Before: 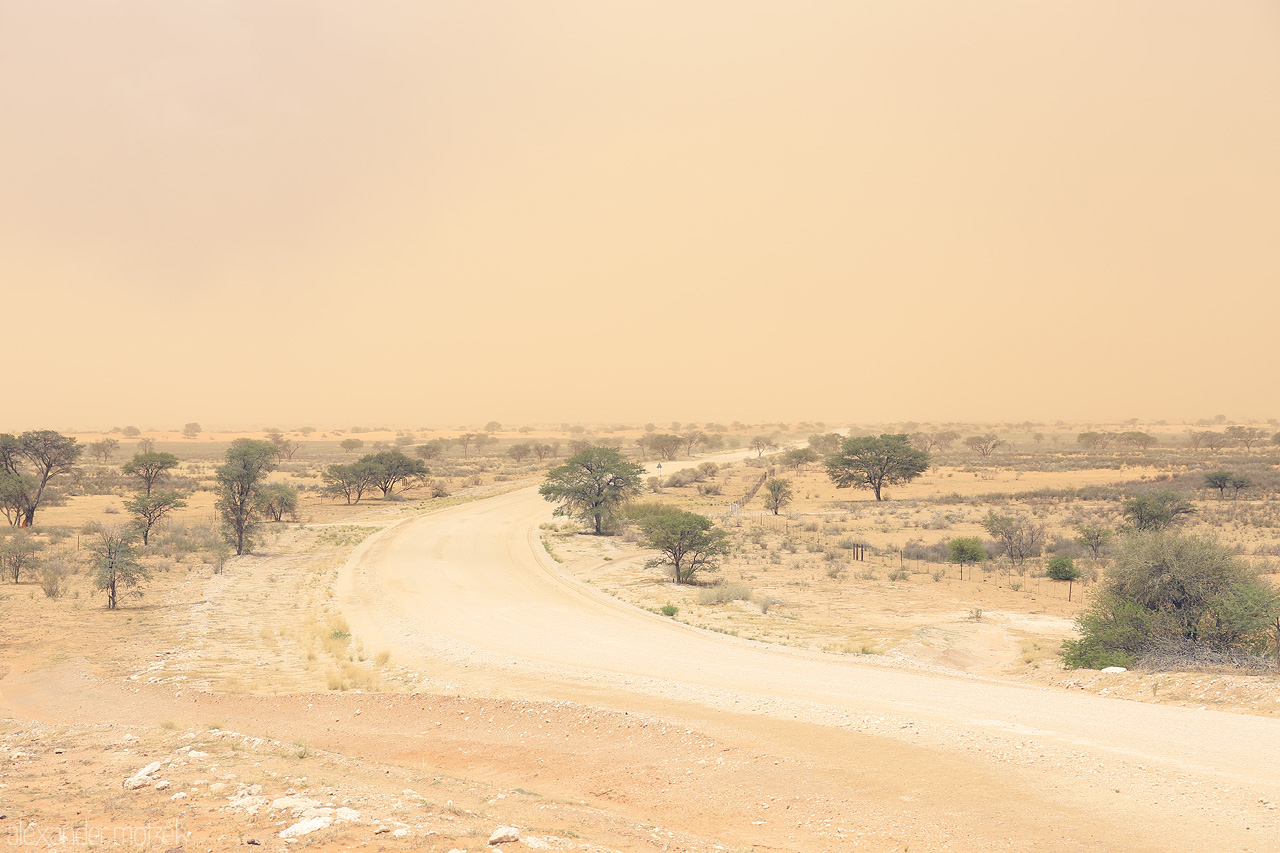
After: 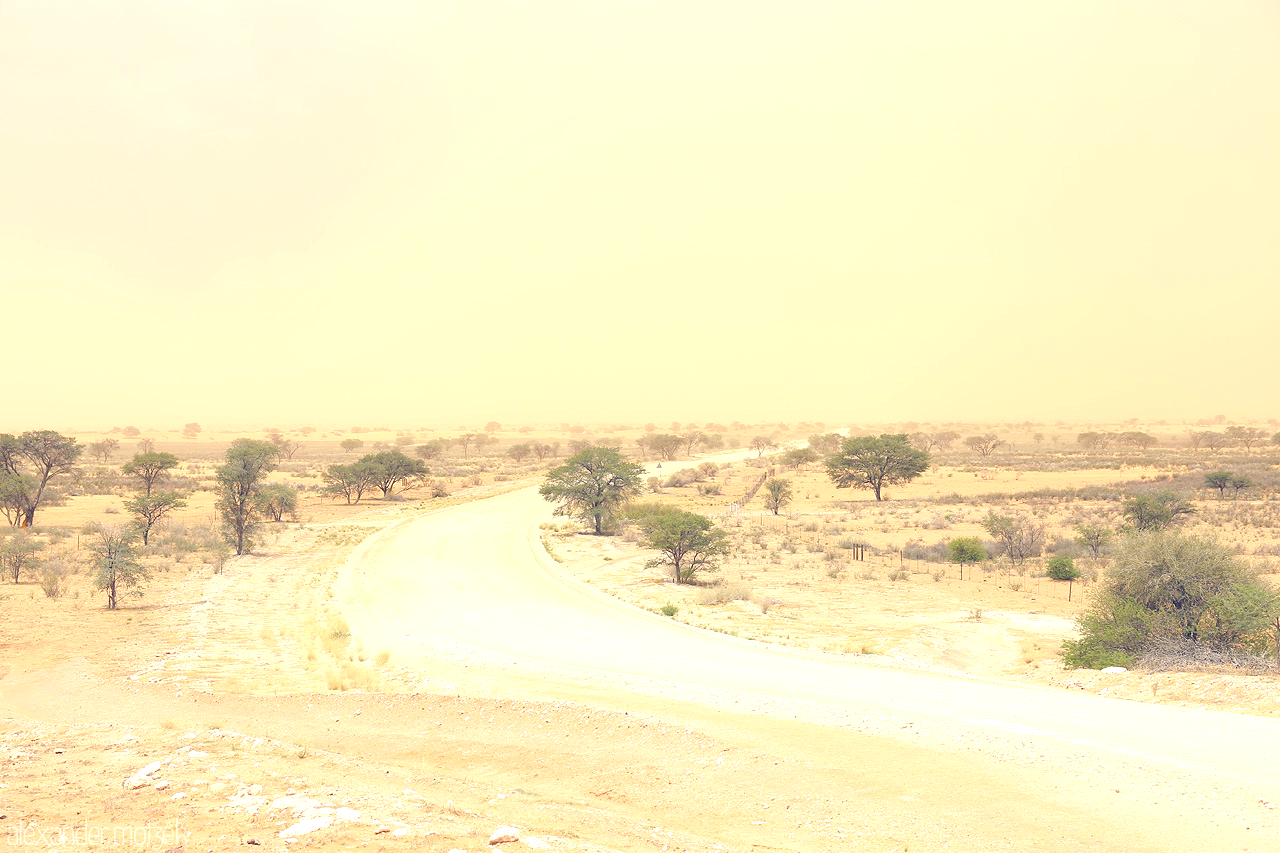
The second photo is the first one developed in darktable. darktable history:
color balance rgb: perceptual saturation grading › global saturation 35%, perceptual saturation grading › highlights -30%, perceptual saturation grading › shadows 35%, perceptual brilliance grading › global brilliance 3%, perceptual brilliance grading › highlights -3%, perceptual brilliance grading › shadows 3%
exposure: black level correction 0, exposure 1.2 EV, compensate exposure bias true, compensate highlight preservation false
